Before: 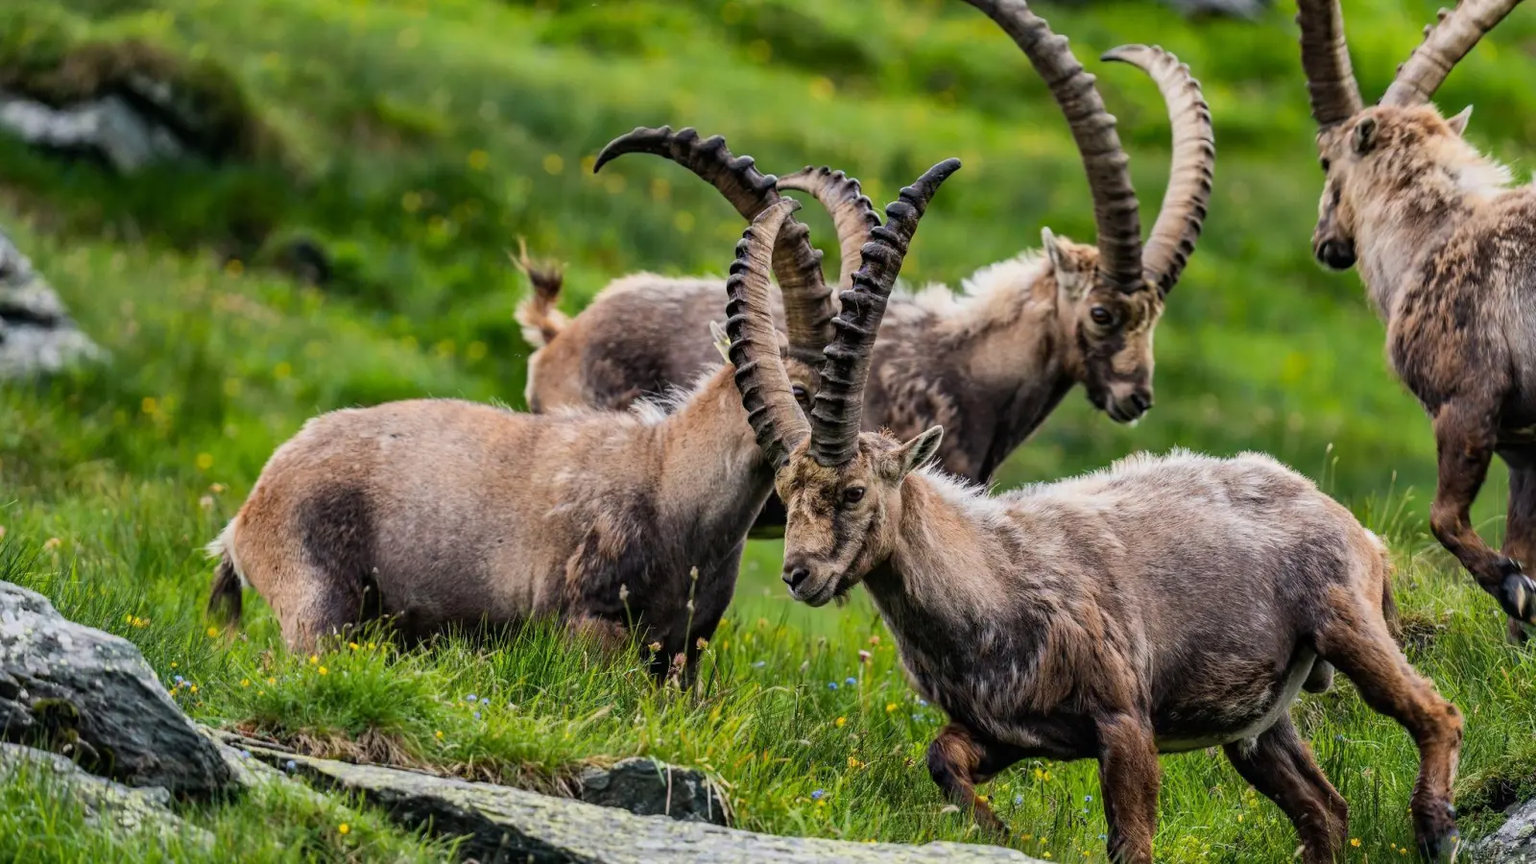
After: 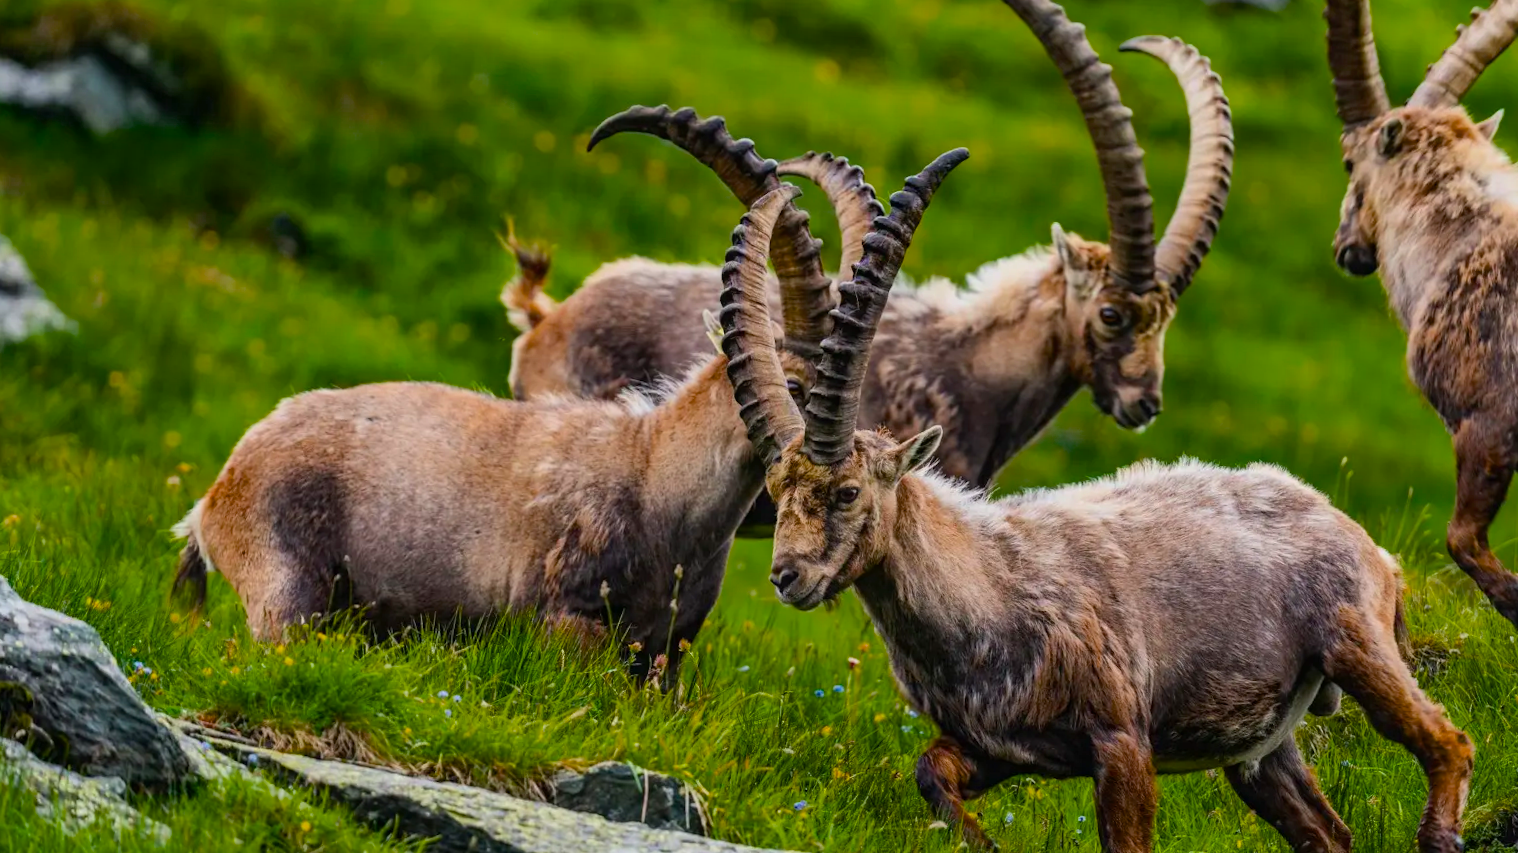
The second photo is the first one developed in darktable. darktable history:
contrast equalizer: y [[0.5, 0.5, 0.472, 0.5, 0.5, 0.5], [0.5 ×6], [0.5 ×6], [0 ×6], [0 ×6]]
crop and rotate: angle -1.76°
tone equalizer: -7 EV 0.189 EV, -6 EV 0.115 EV, -5 EV 0.087 EV, -4 EV 0.029 EV, -2 EV -0.029 EV, -1 EV -0.021 EV, +0 EV -0.073 EV
color balance rgb: perceptual saturation grading › global saturation 29.42%, global vibrance 16.777%, saturation formula JzAzBz (2021)
